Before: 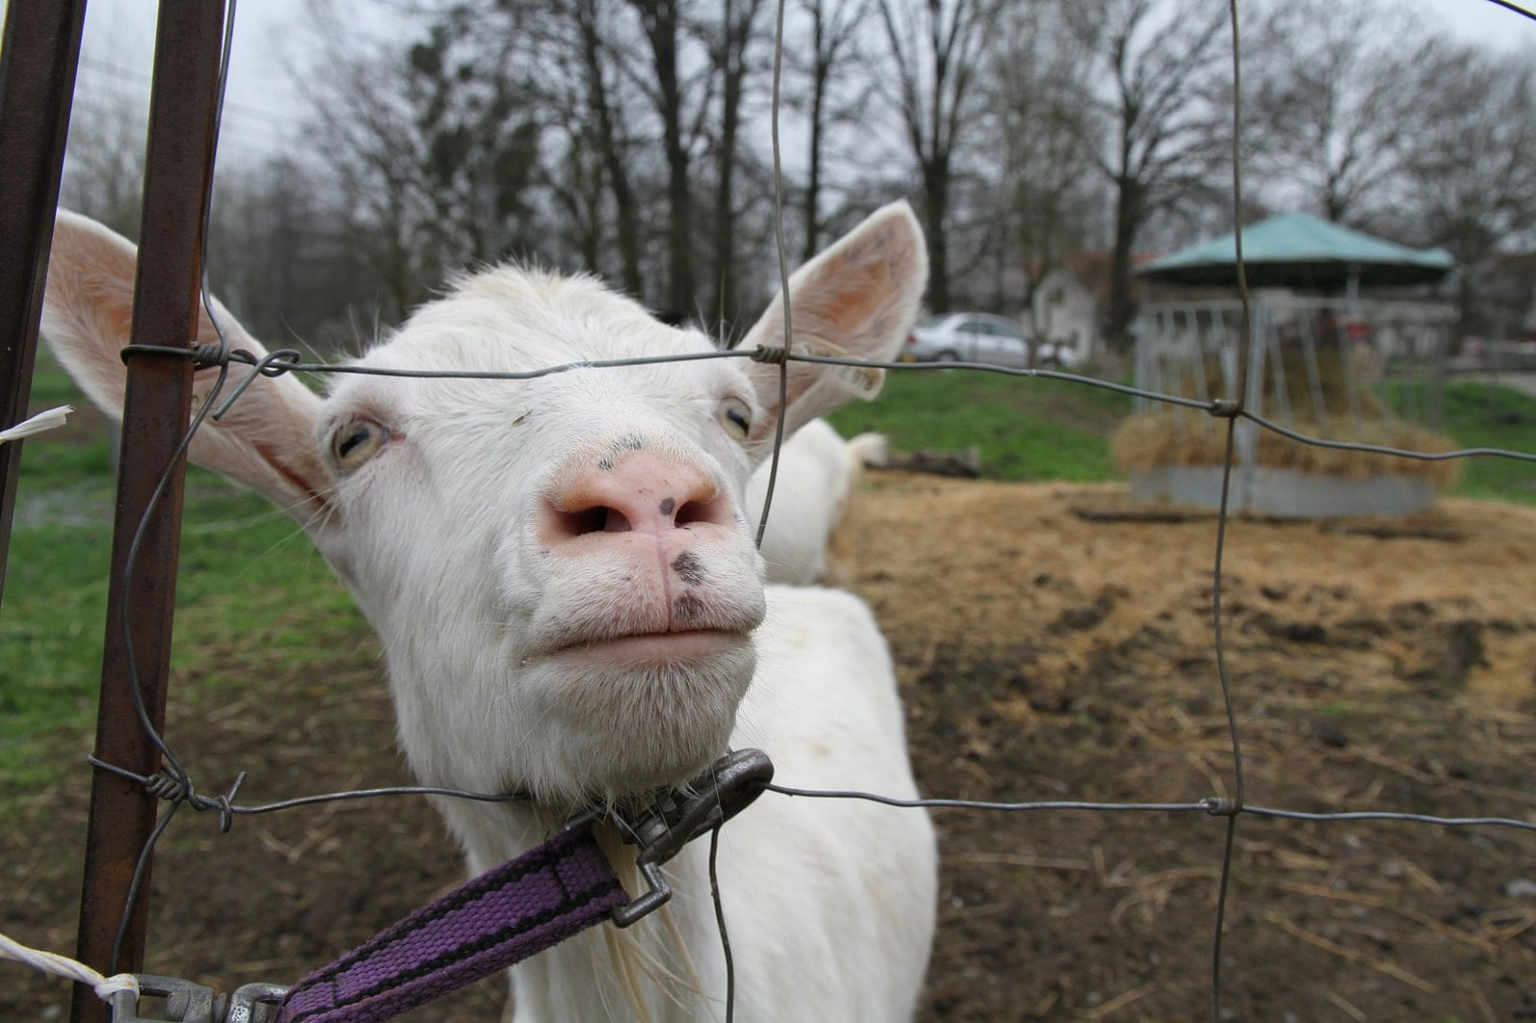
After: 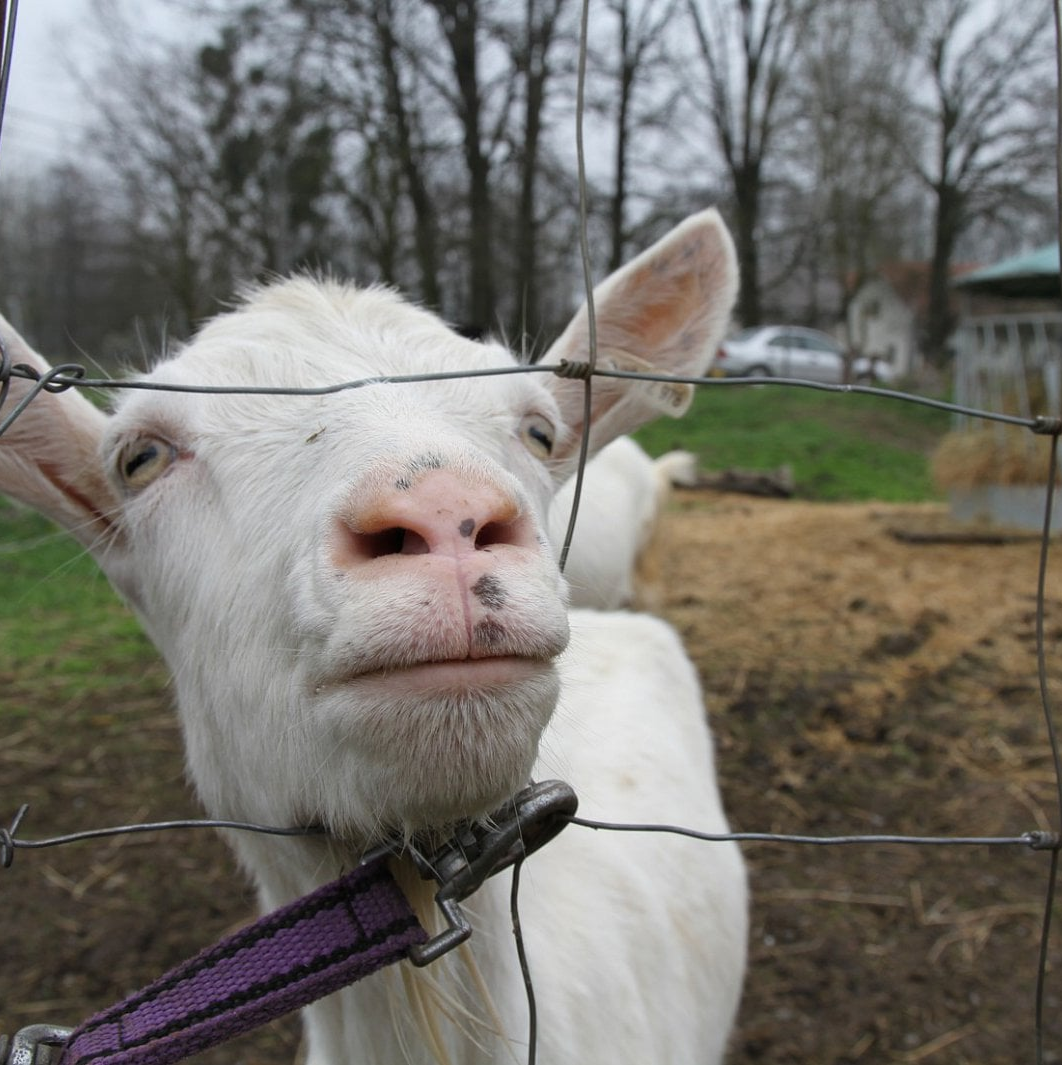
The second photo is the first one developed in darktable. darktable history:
crop and rotate: left 14.286%, right 19.307%
